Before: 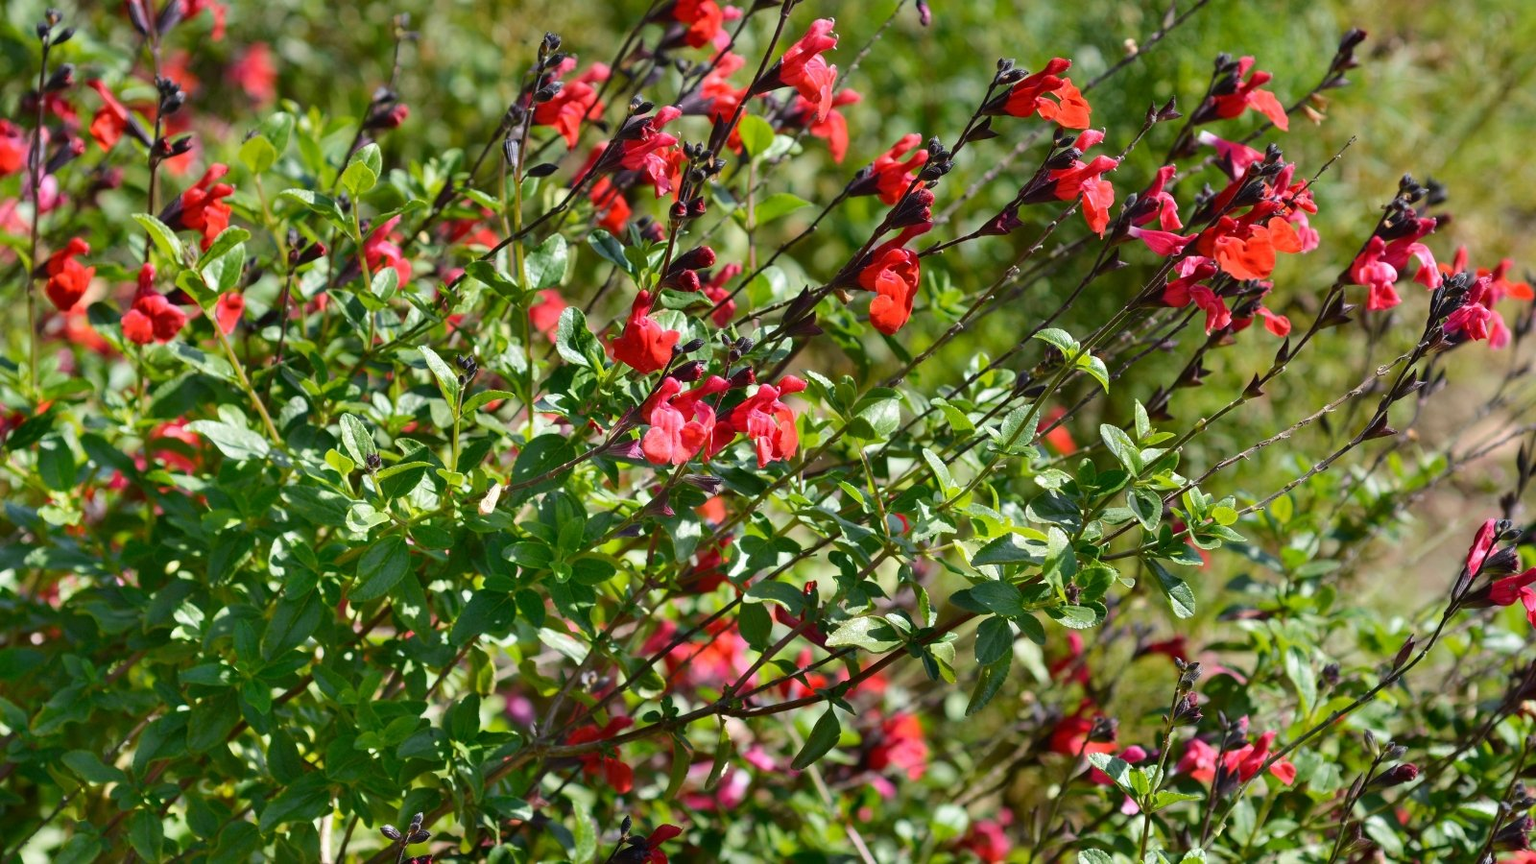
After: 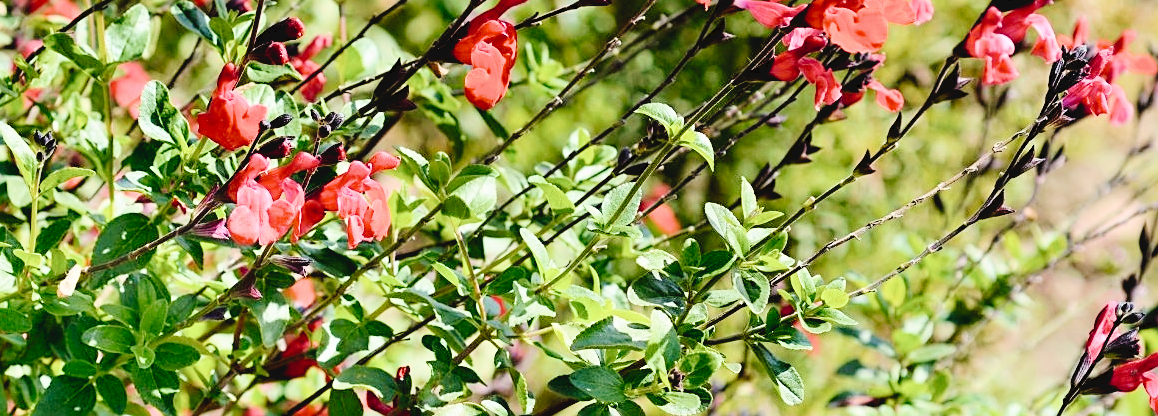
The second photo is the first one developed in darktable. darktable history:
tone curve: curves: ch0 [(0, 0) (0.003, 0.048) (0.011, 0.048) (0.025, 0.048) (0.044, 0.049) (0.069, 0.048) (0.1, 0.052) (0.136, 0.071) (0.177, 0.109) (0.224, 0.157) (0.277, 0.233) (0.335, 0.32) (0.399, 0.404) (0.468, 0.496) (0.543, 0.582) (0.623, 0.653) (0.709, 0.738) (0.801, 0.811) (0.898, 0.895) (1, 1)], preserve colors none
filmic rgb: black relative exposure -7.71 EV, white relative exposure 4.44 EV, threshold 2.96 EV, target black luminance 0%, hardness 3.76, latitude 50.59%, contrast 1.078, highlights saturation mix 8.68%, shadows ↔ highlights balance -0.267%, enable highlight reconstruction true
crop and rotate: left 27.57%, top 26.557%, bottom 27.184%
exposure: exposure 1.089 EV, compensate exposure bias true, compensate highlight preservation false
contrast brightness saturation: contrast 0.109, saturation -0.16
velvia: on, module defaults
sharpen: radius 1.933
